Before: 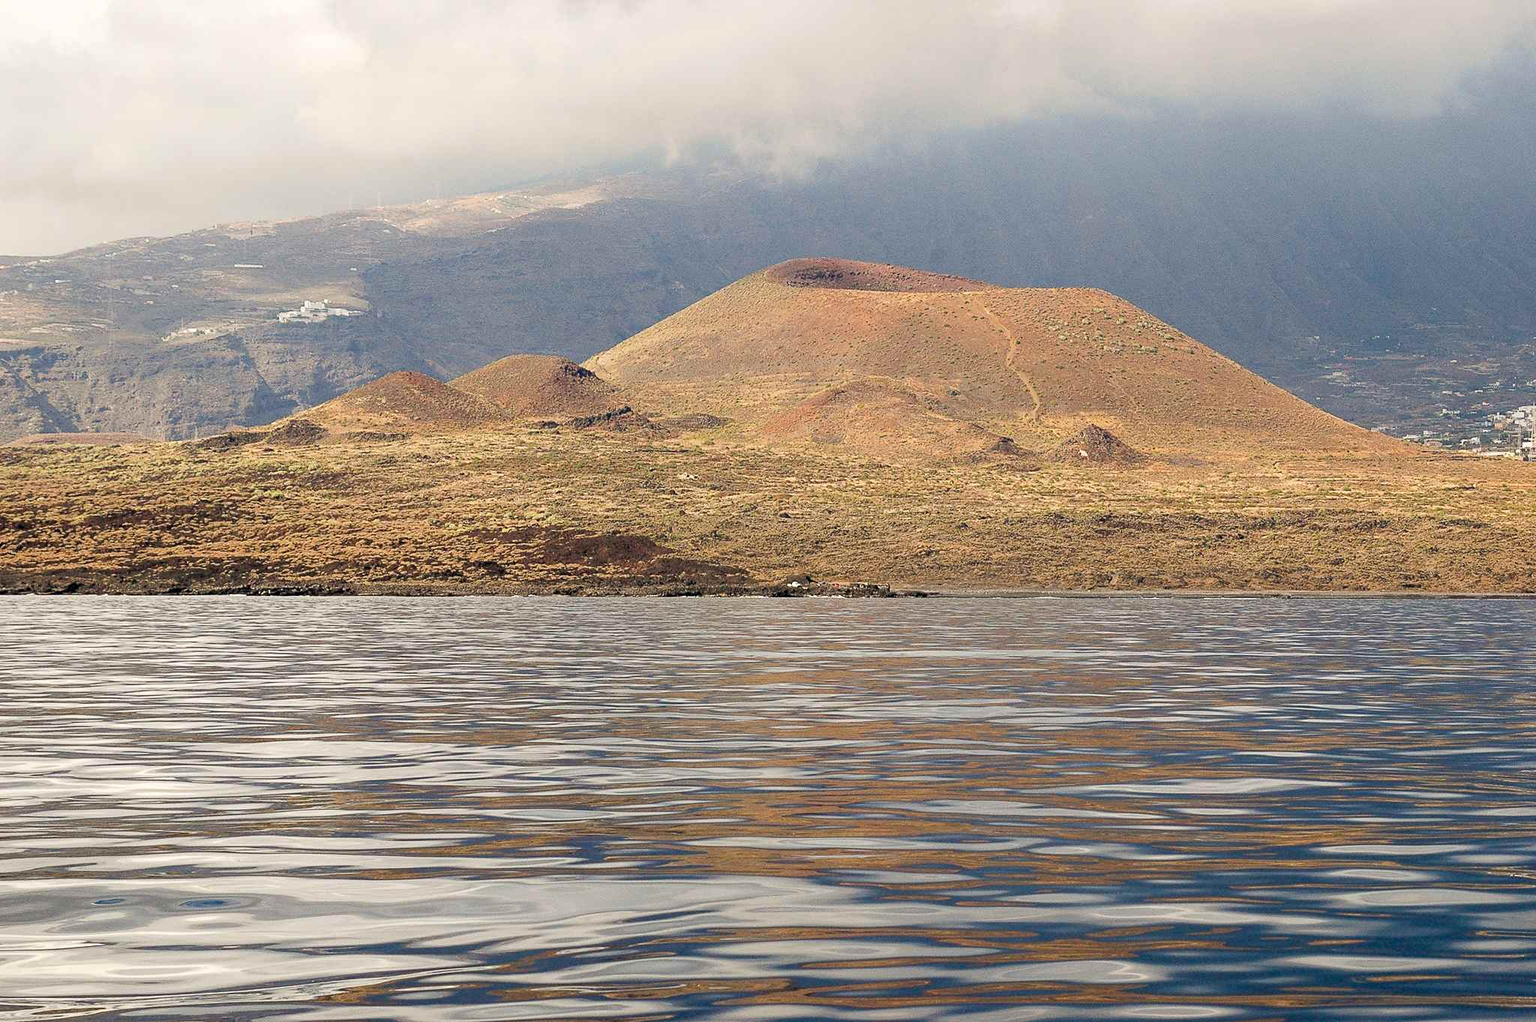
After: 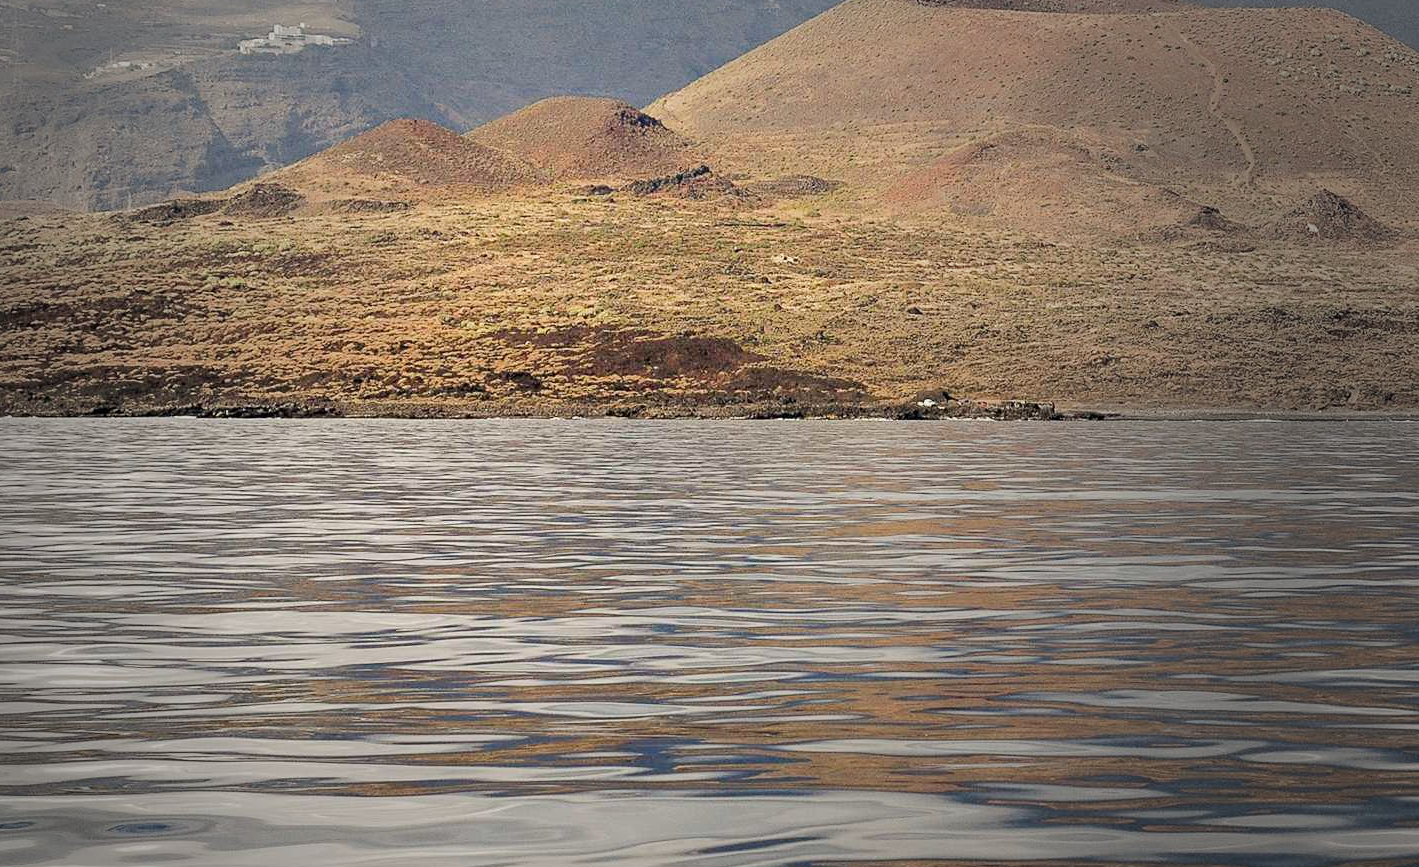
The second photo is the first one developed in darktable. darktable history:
rotate and perspective: automatic cropping original format, crop left 0, crop top 0
crop: left 6.488%, top 27.668%, right 24.183%, bottom 8.656%
vignetting: fall-off start 33.76%, fall-off radius 64.94%, brightness -0.575, center (-0.12, -0.002), width/height ratio 0.959
base curve: curves: ch0 [(0, 0) (0.235, 0.266) (0.503, 0.496) (0.786, 0.72) (1, 1)]
